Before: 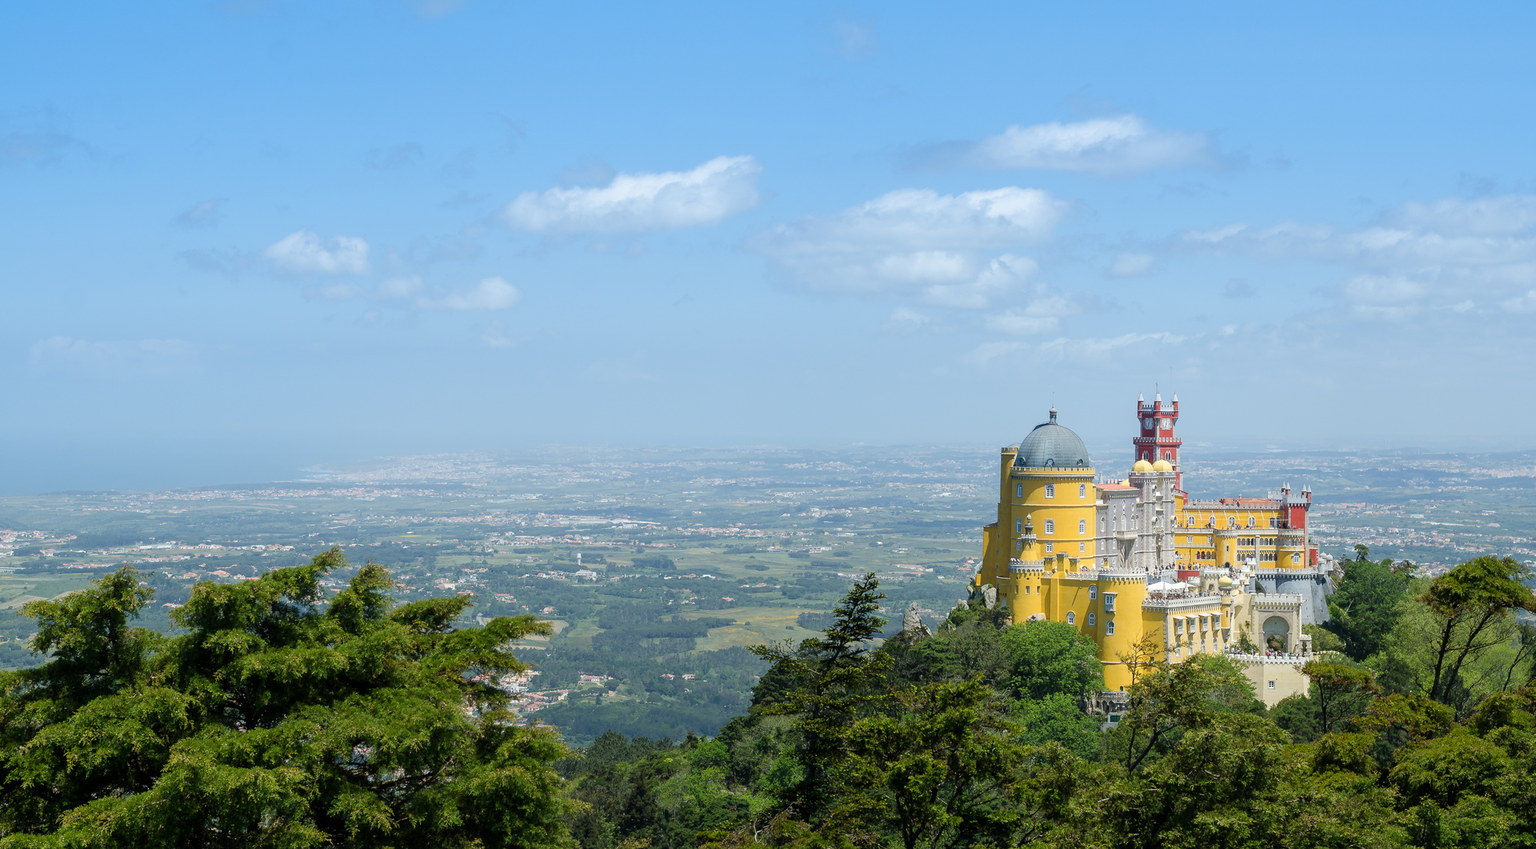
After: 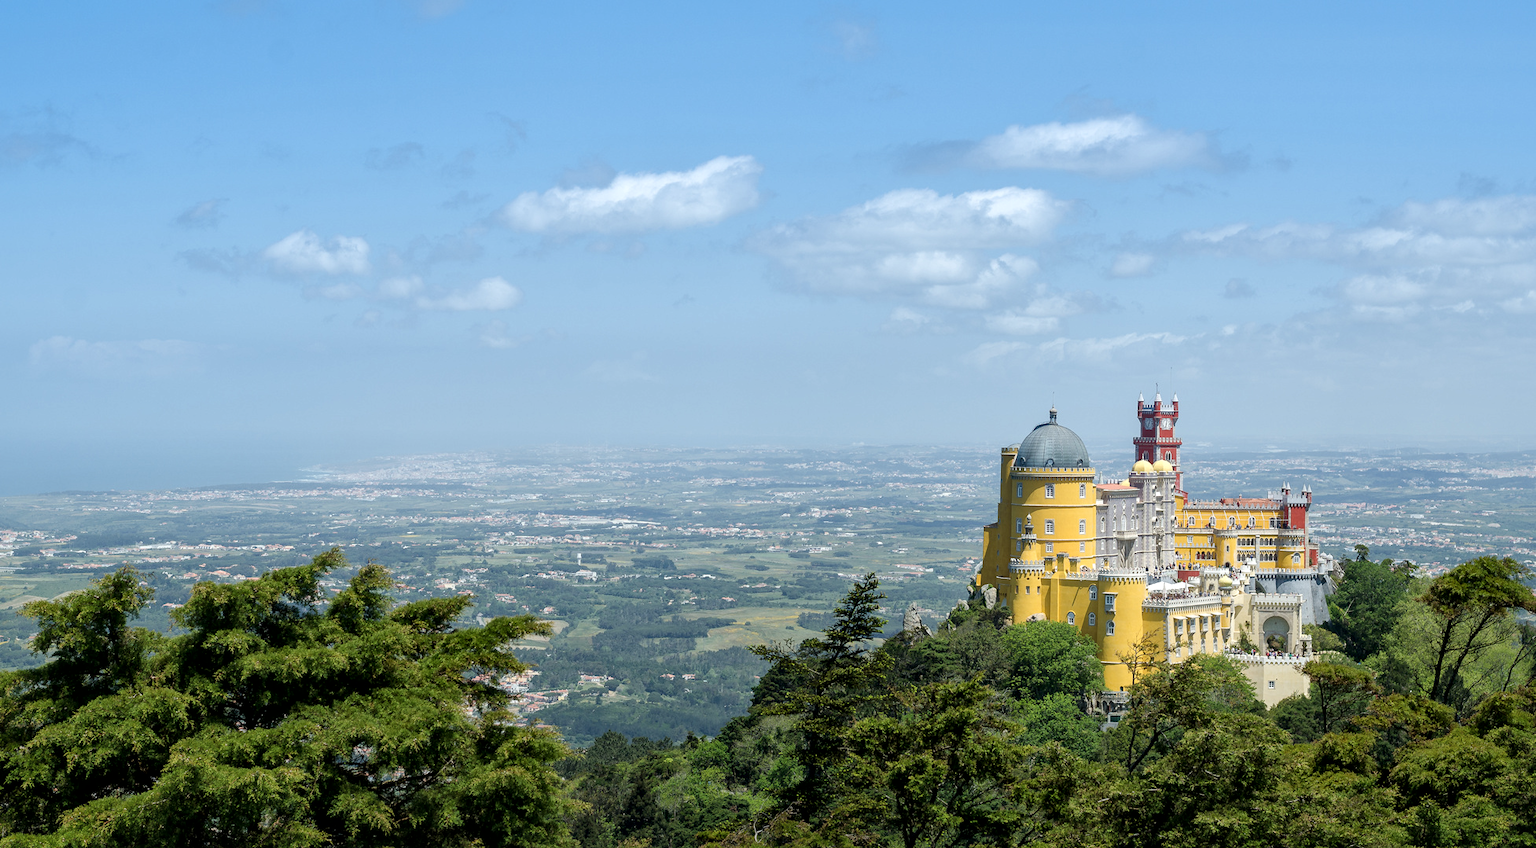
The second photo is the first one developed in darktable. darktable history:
local contrast: mode bilateral grid, contrast 20, coarseness 50, detail 140%, midtone range 0.2
contrast brightness saturation: saturation -0.061
